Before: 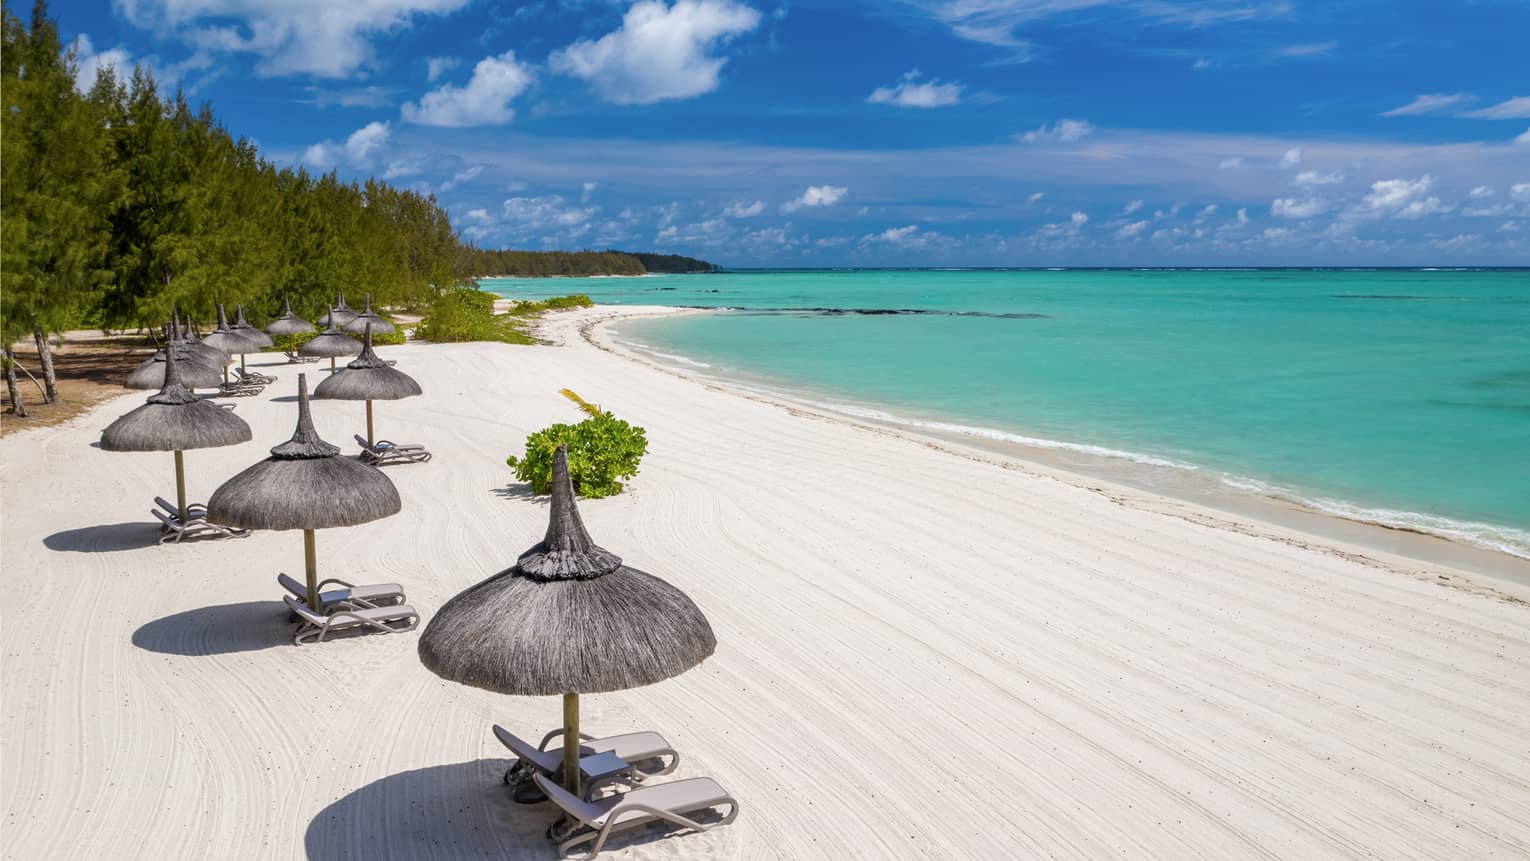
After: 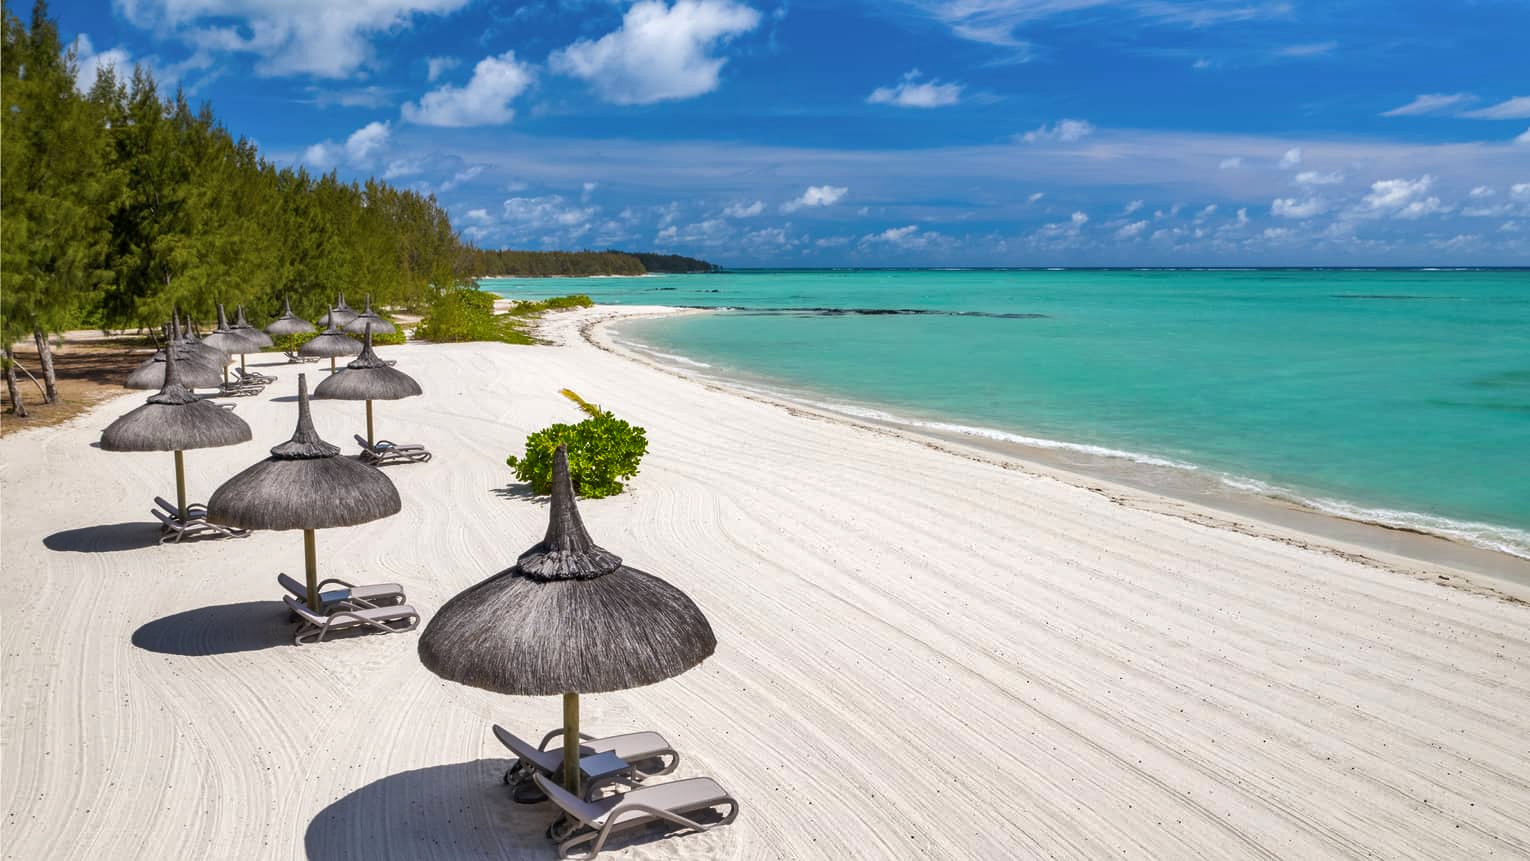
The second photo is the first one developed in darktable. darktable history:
exposure: exposure 0.207 EV, compensate highlight preservation false
shadows and highlights: shadows 43.71, white point adjustment -1.46, soften with gaussian
